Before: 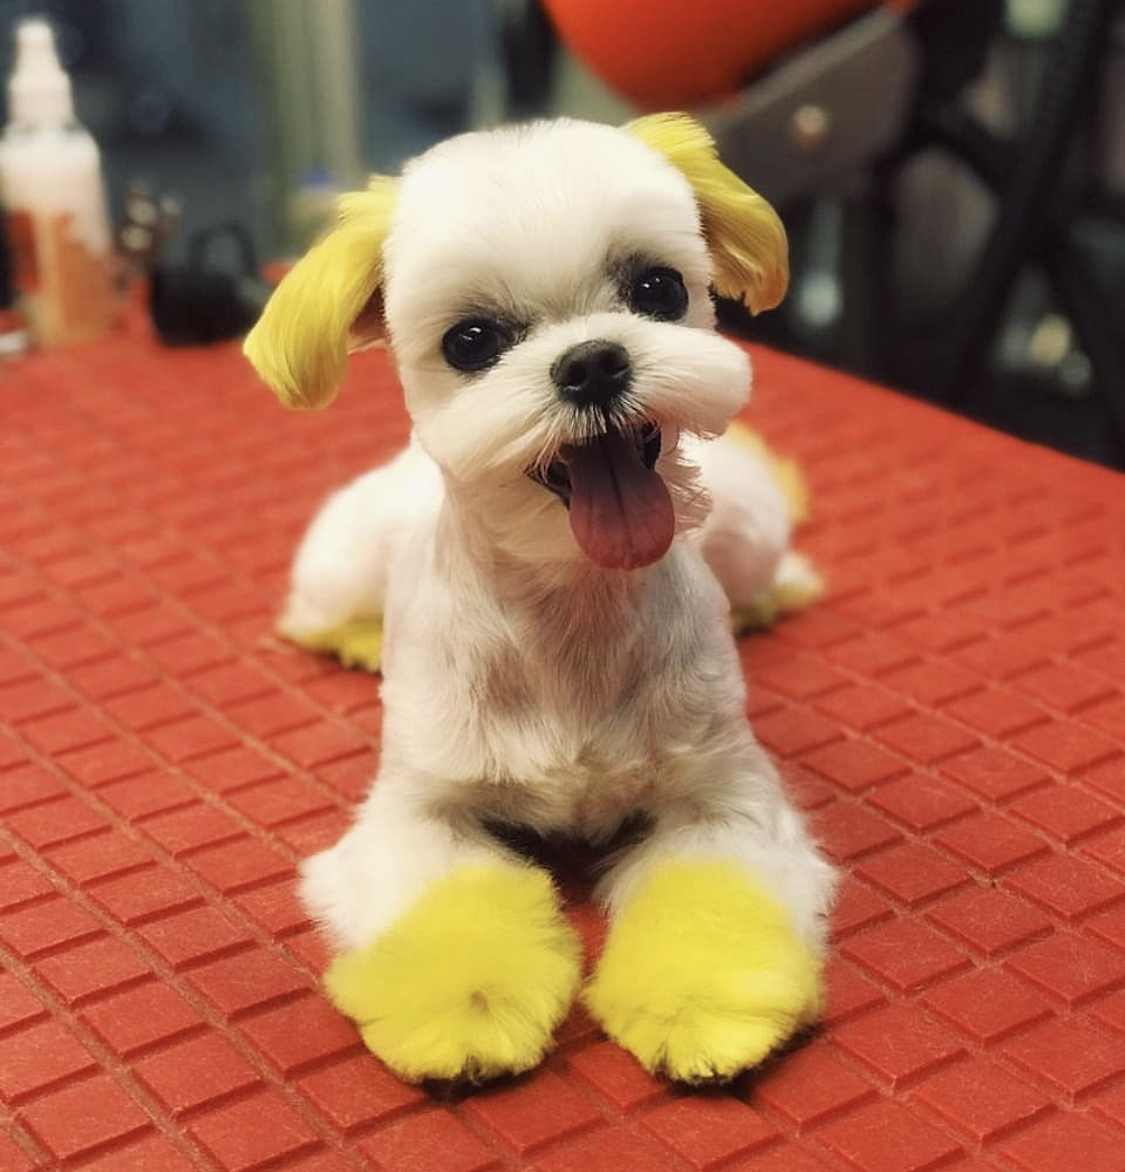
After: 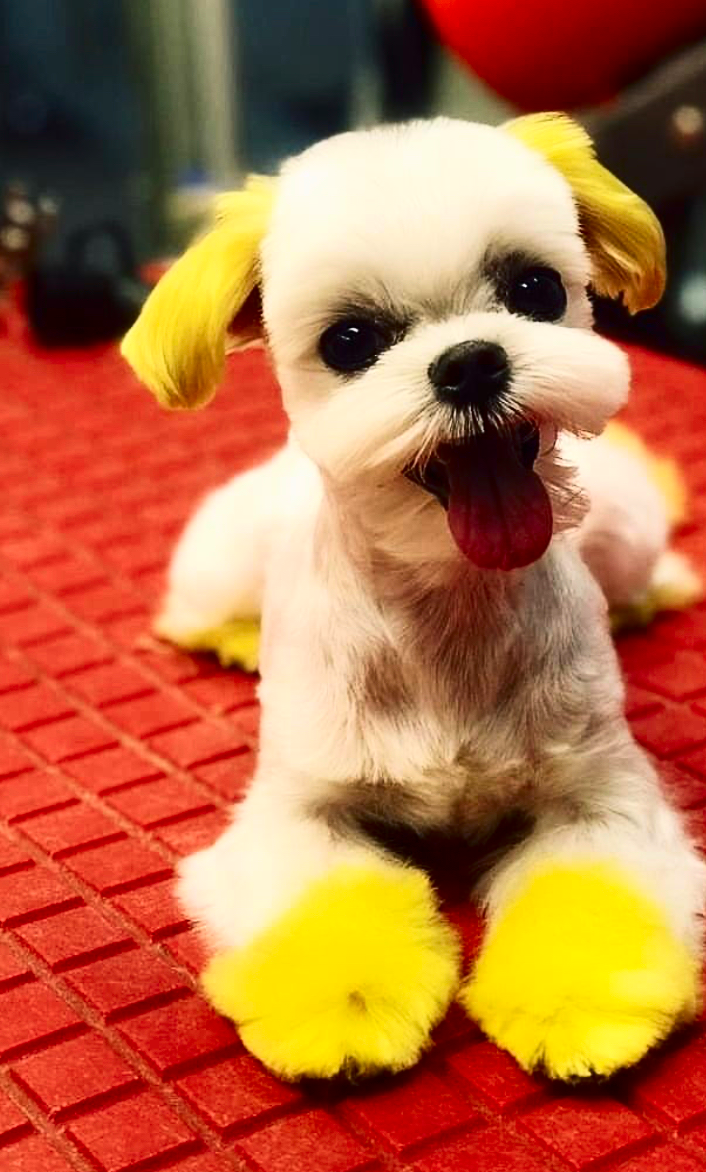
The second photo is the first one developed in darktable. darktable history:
contrast brightness saturation: contrast 0.322, brightness -0.07, saturation 0.17
crop: left 10.879%, right 26.32%
